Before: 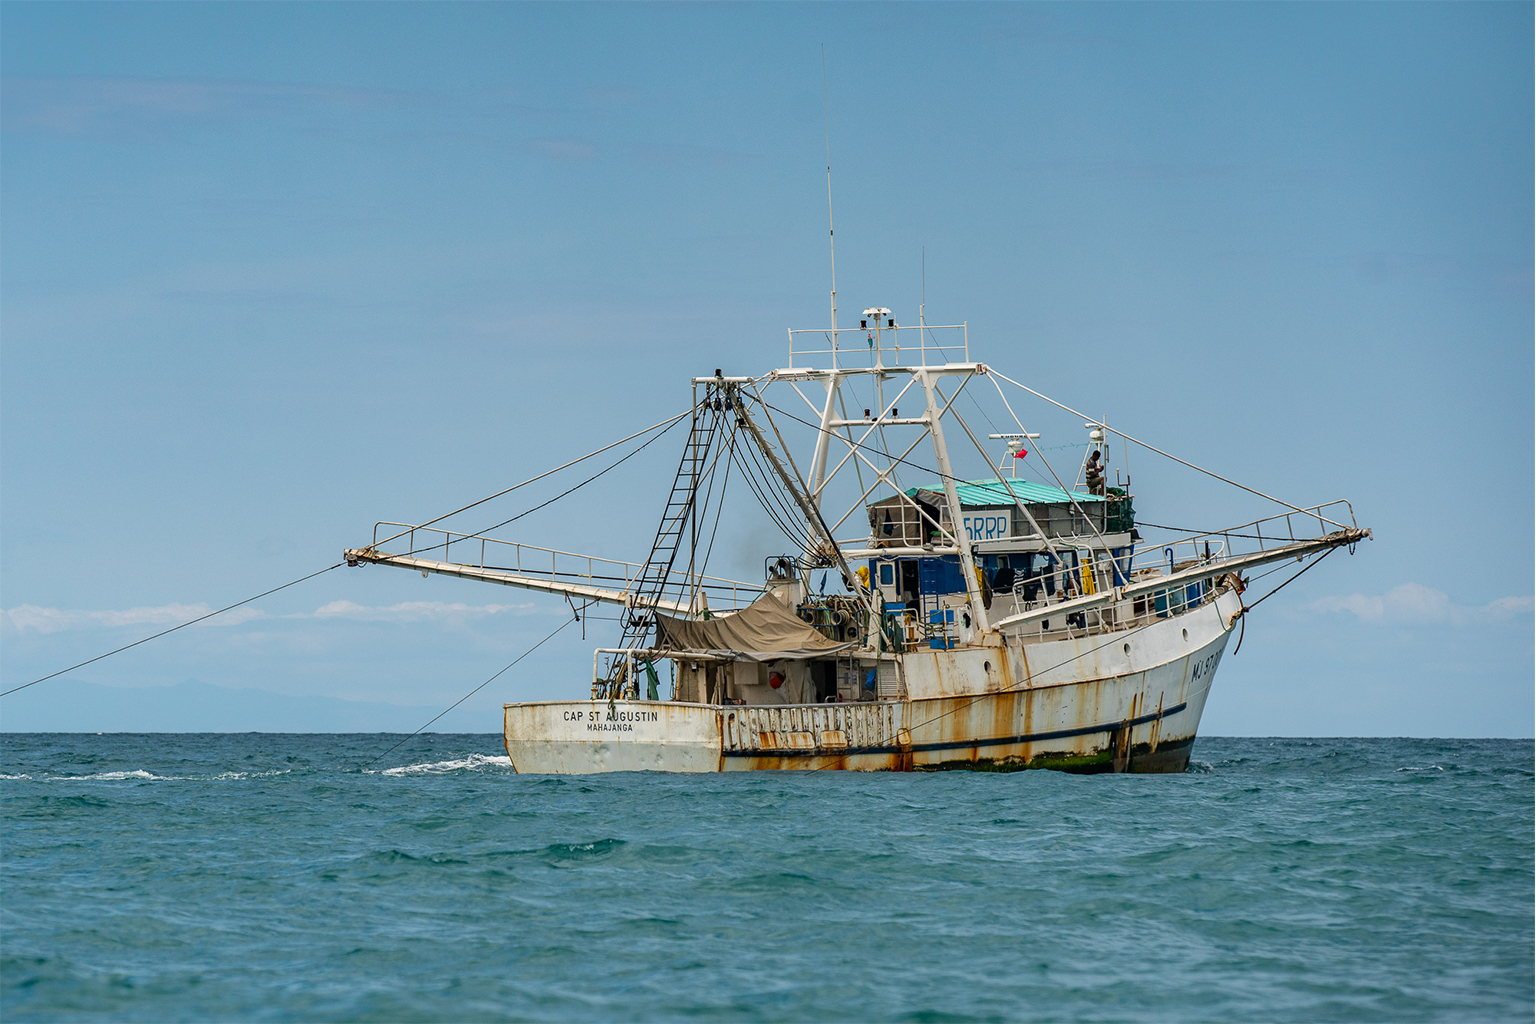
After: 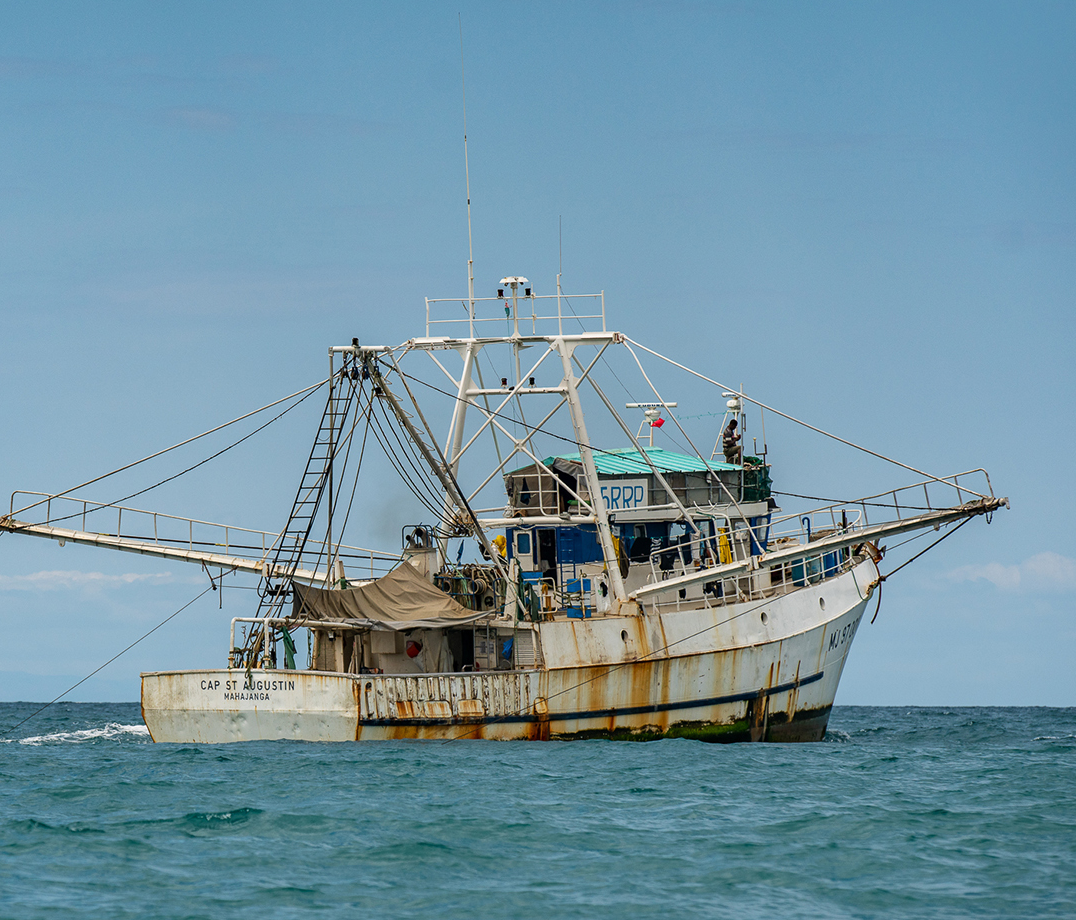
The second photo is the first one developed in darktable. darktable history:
exposure: compensate exposure bias true, compensate highlight preservation false
crop and rotate: left 23.688%, top 3.075%, right 6.259%, bottom 7.061%
